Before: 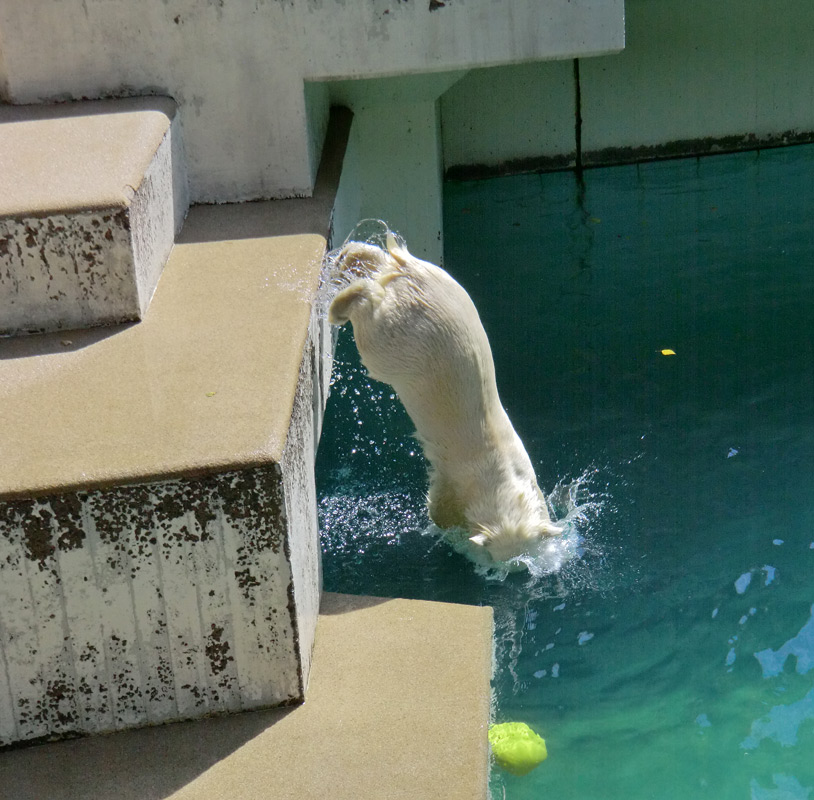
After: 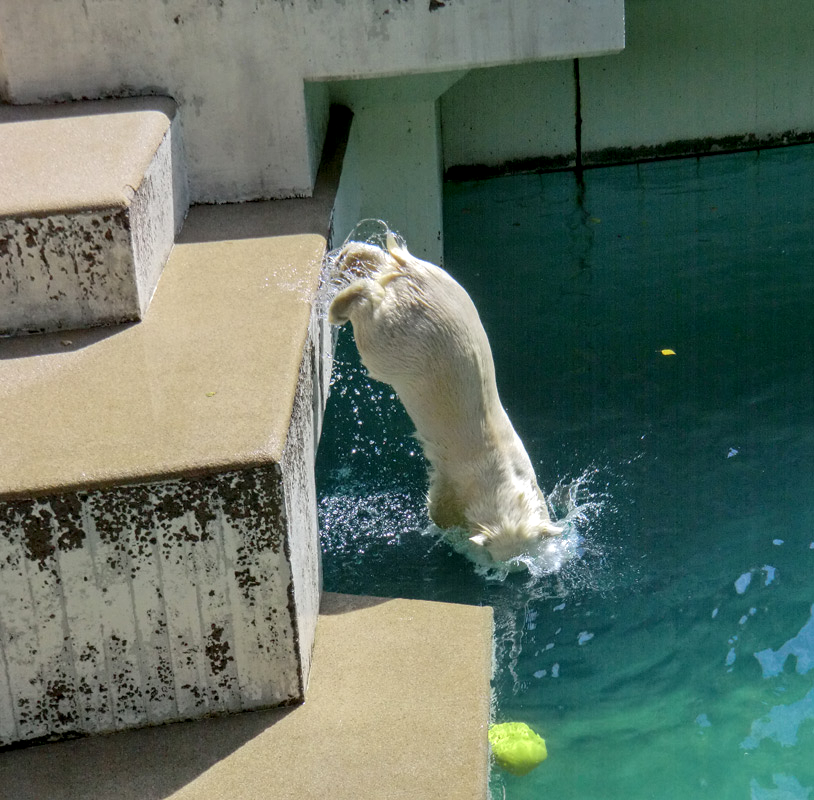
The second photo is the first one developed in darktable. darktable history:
exposure: compensate highlight preservation false
tone equalizer: on, module defaults
local contrast: detail 130%
